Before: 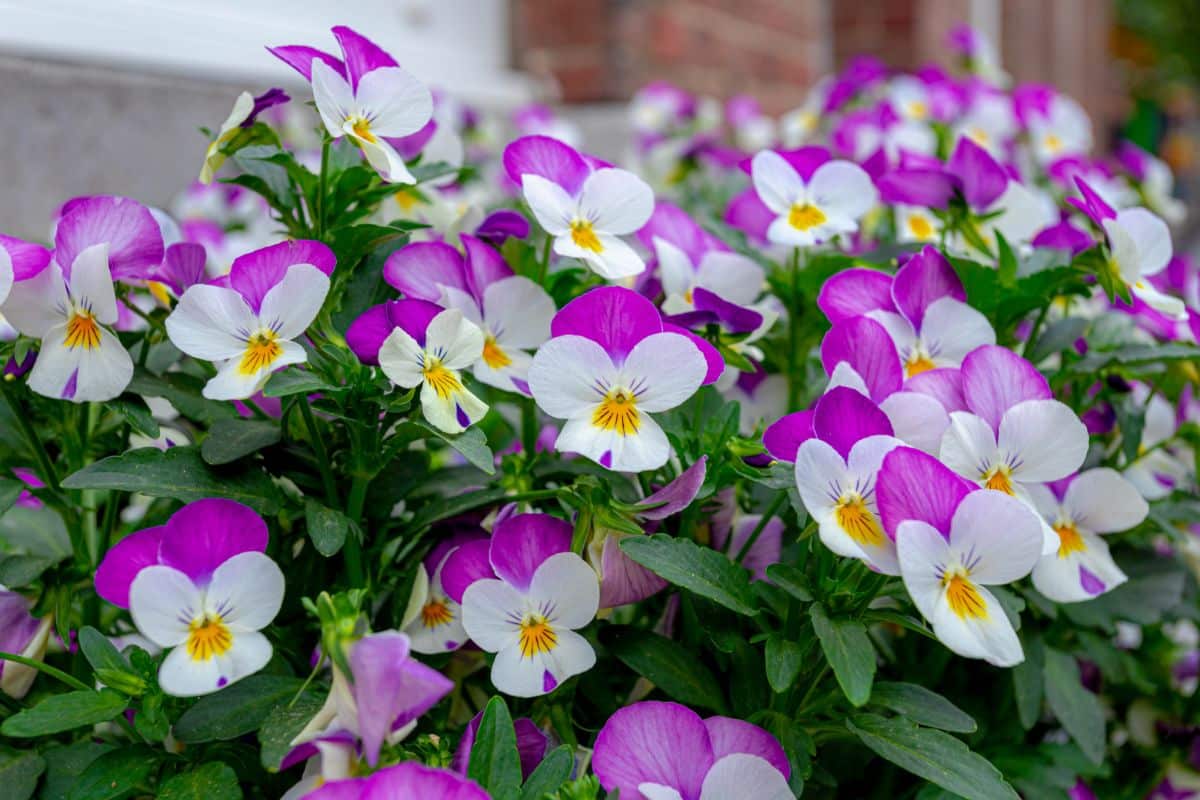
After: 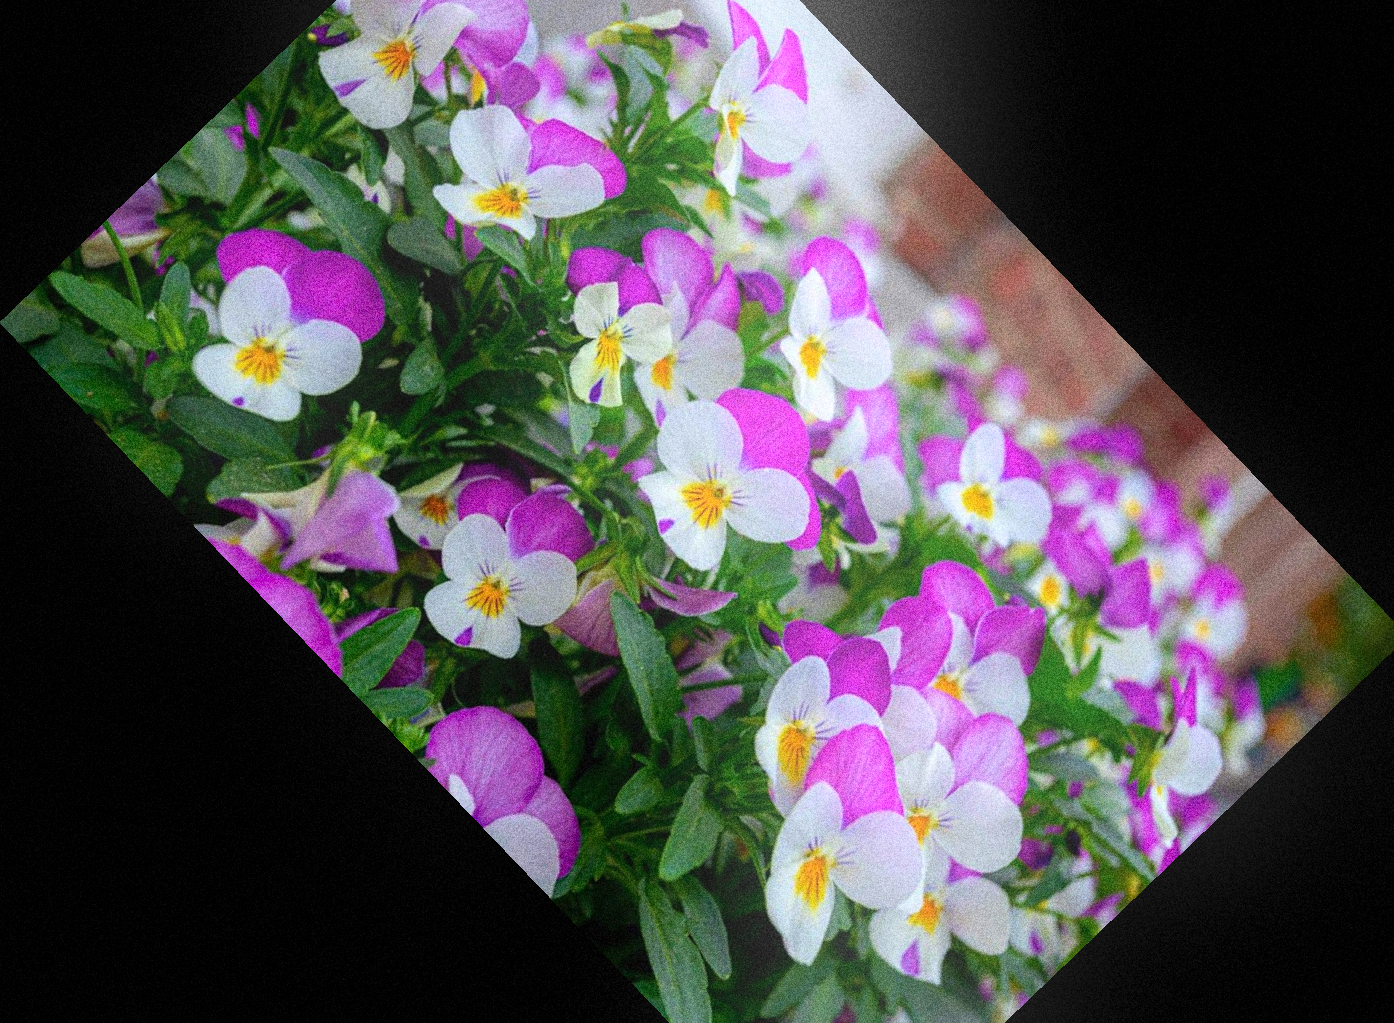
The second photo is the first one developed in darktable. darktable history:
bloom: threshold 82.5%, strength 16.25%
crop and rotate: angle -46.26°, top 16.234%, right 0.912%, bottom 11.704%
grain: coarseness 14.49 ISO, strength 48.04%, mid-tones bias 35%
velvia: strength 15%
